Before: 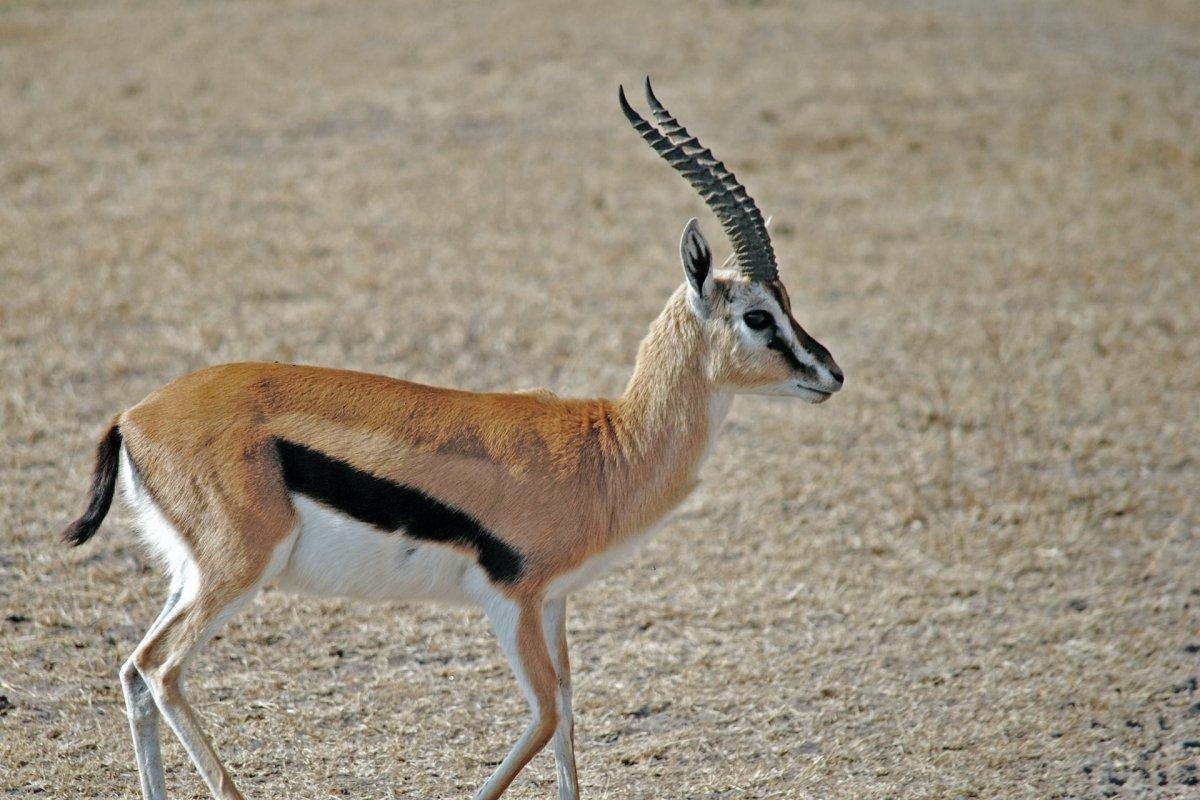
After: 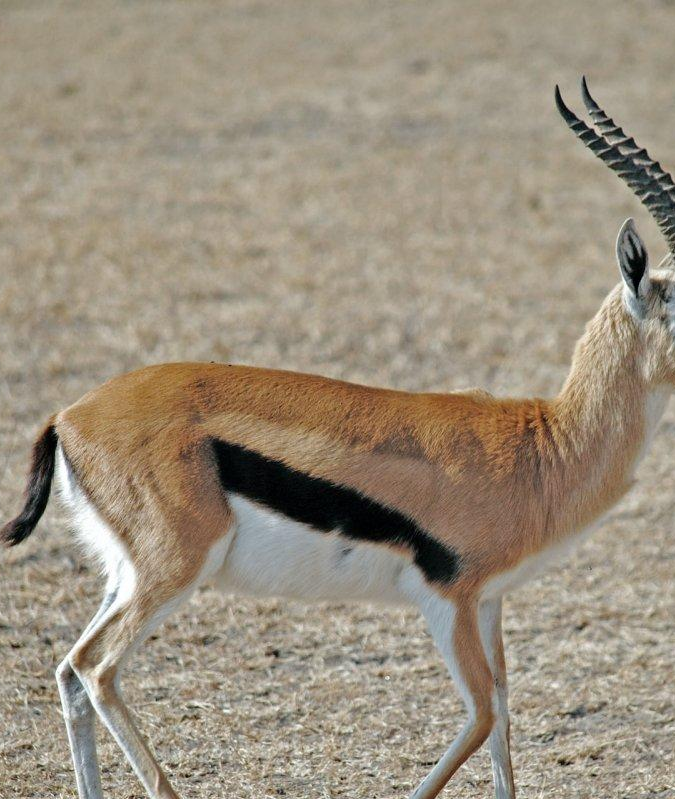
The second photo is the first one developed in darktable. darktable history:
crop: left 5.341%, right 38.376%
